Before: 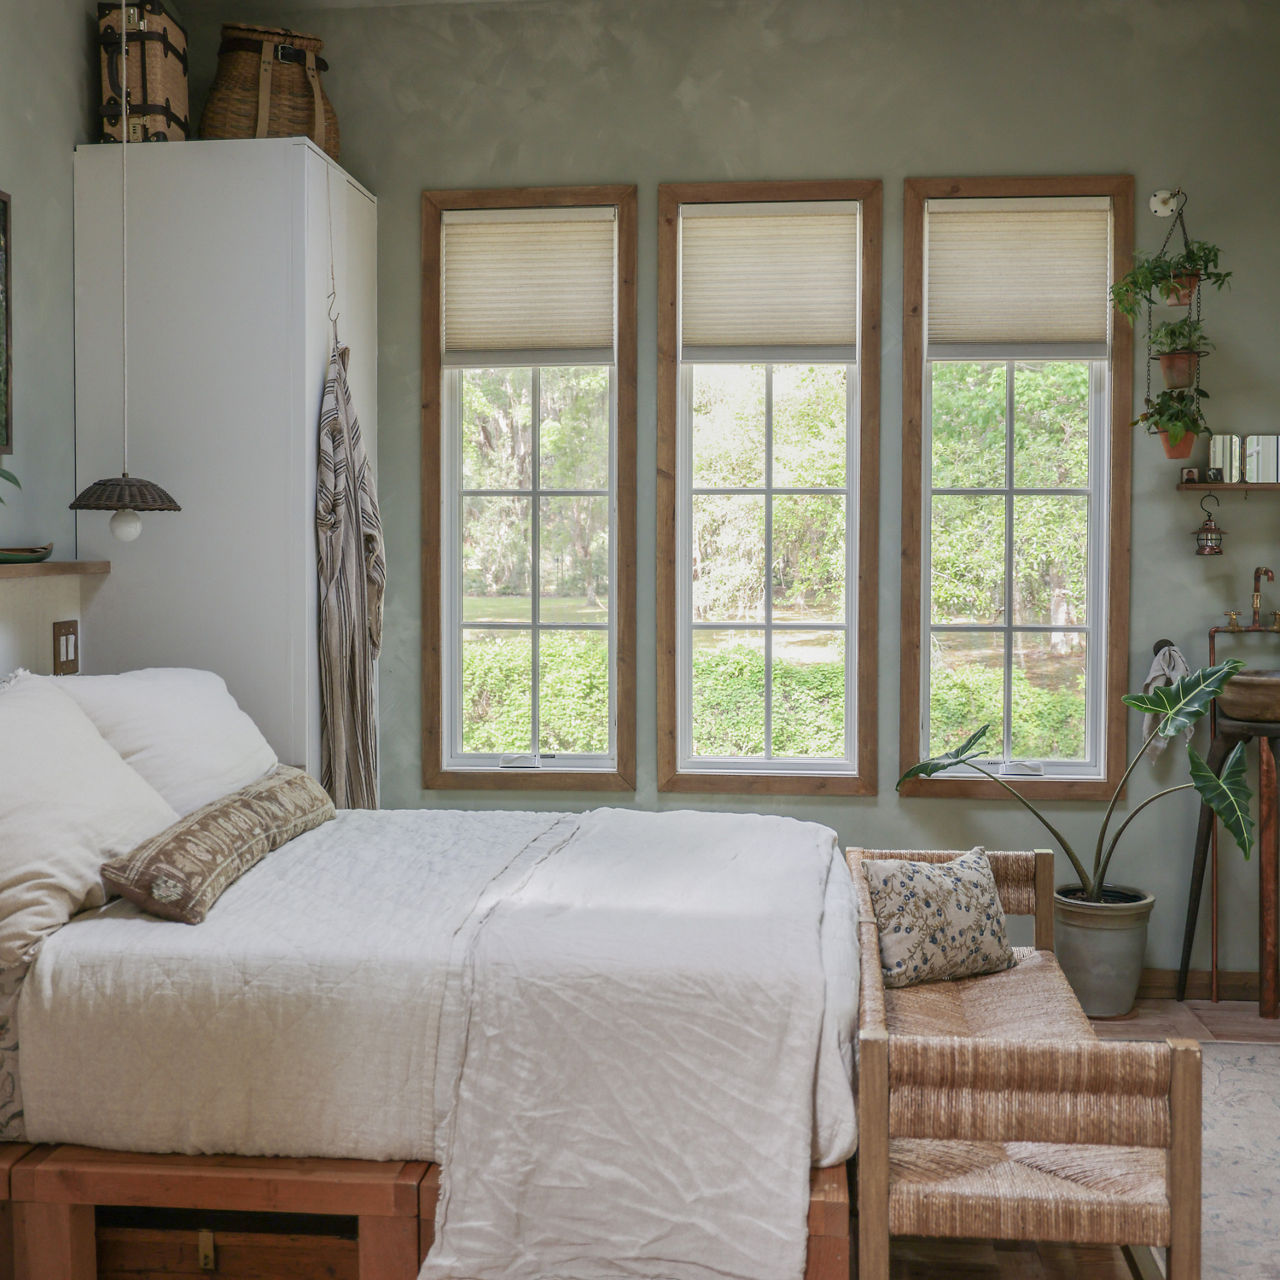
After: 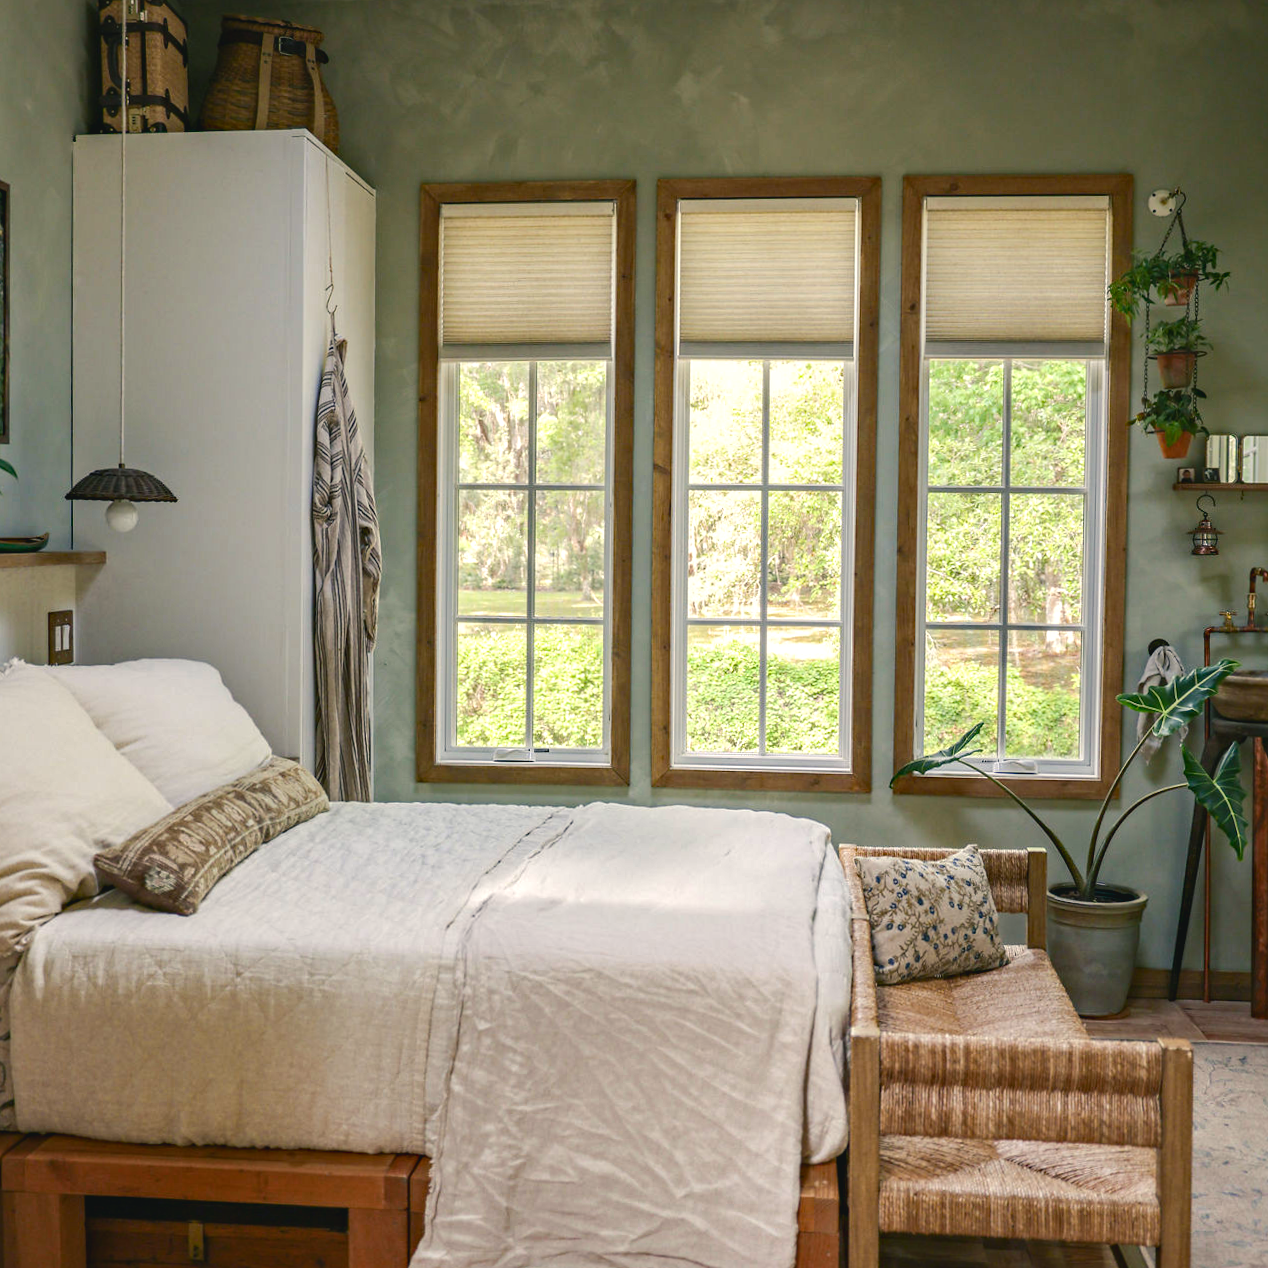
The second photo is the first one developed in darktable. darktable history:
color balance rgb: shadows lift › chroma 2%, shadows lift › hue 219.6°, power › hue 313.2°, highlights gain › chroma 3%, highlights gain › hue 75.6°, global offset › luminance 0.5%, perceptual saturation grading › global saturation 15.33%, perceptual saturation grading › highlights -19.33%, perceptual saturation grading › shadows 20%, global vibrance 20%
exposure: black level correction 0.001, compensate highlight preservation false
crop and rotate: angle -0.5°
tone equalizer: -8 EV -0.417 EV, -7 EV -0.389 EV, -6 EV -0.333 EV, -5 EV -0.222 EV, -3 EV 0.222 EV, -2 EV 0.333 EV, -1 EV 0.389 EV, +0 EV 0.417 EV, edges refinement/feathering 500, mask exposure compensation -1.25 EV, preserve details no
haze removal: strength 0.29, distance 0.25, compatibility mode true, adaptive false
